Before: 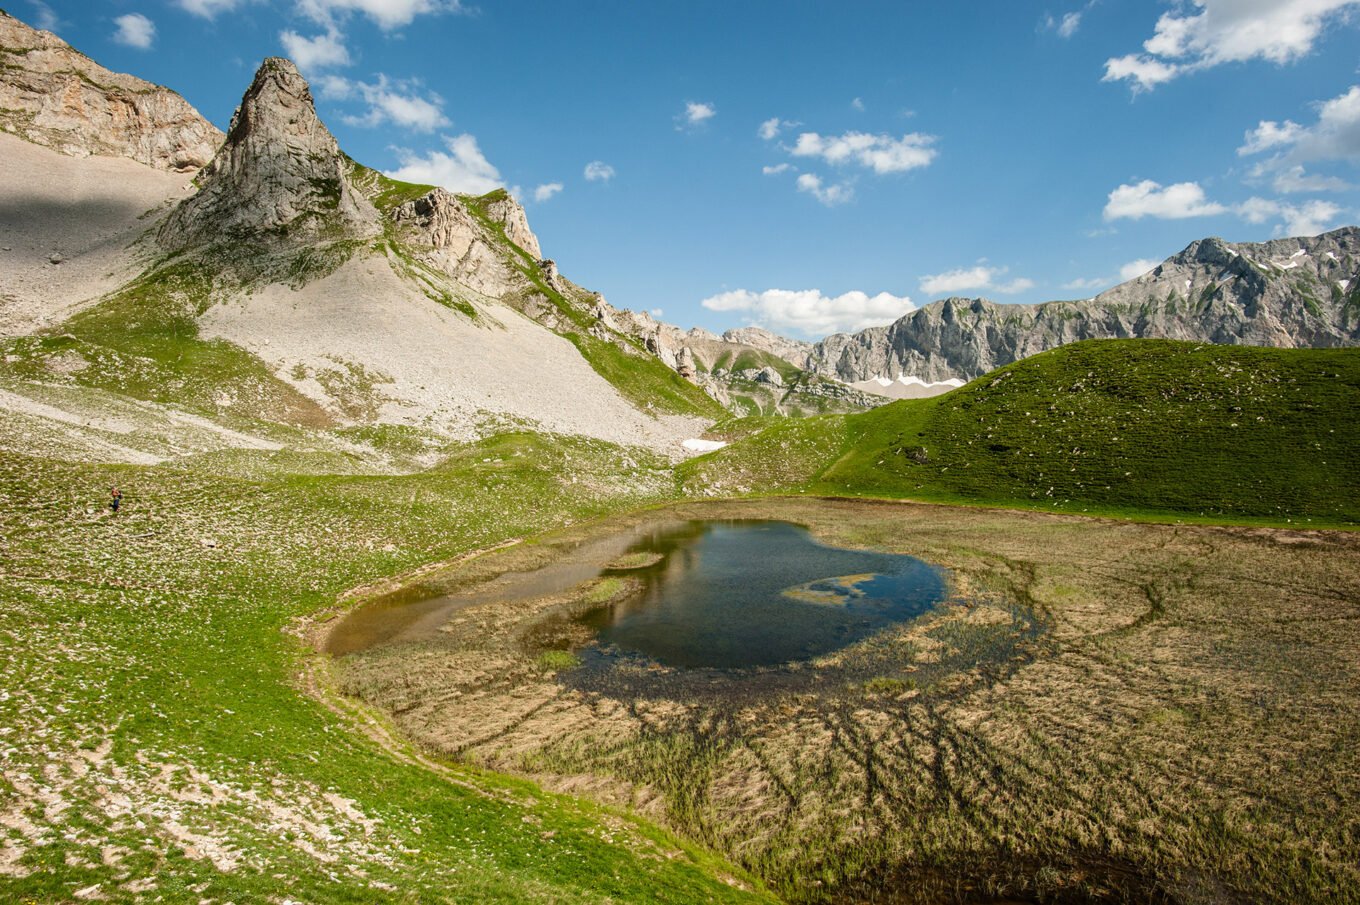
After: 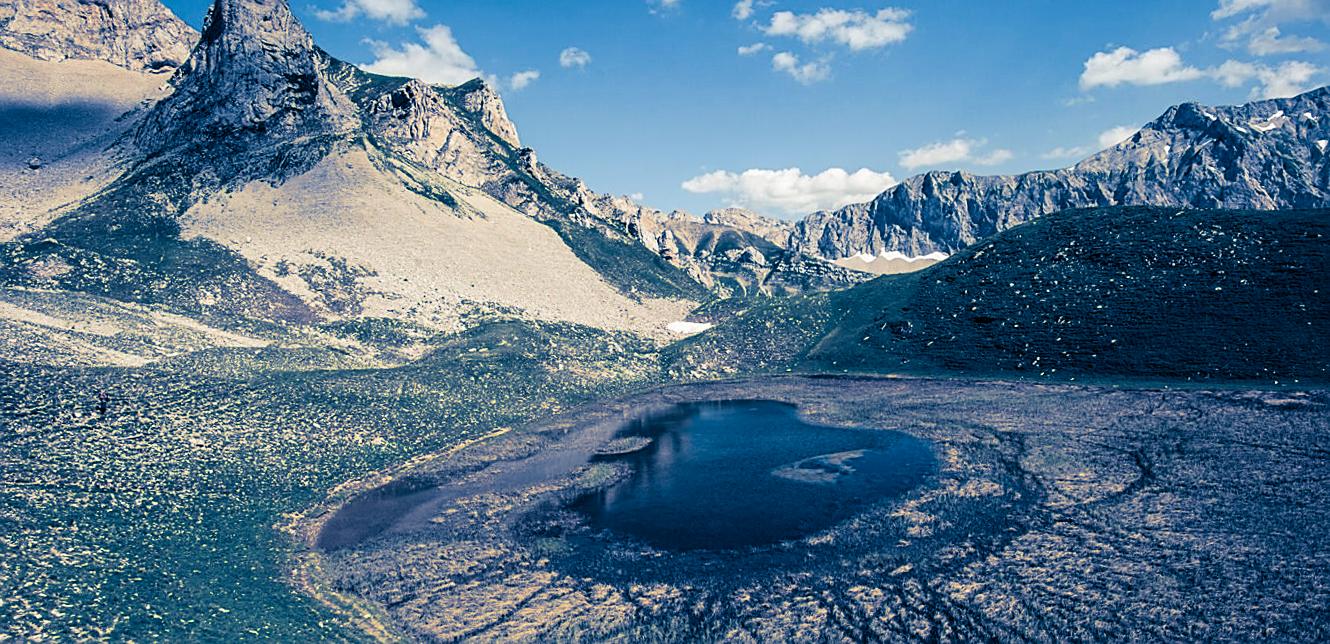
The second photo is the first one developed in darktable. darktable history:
sharpen: on, module defaults
crop: top 11.038%, bottom 13.962%
rotate and perspective: rotation -2°, crop left 0.022, crop right 0.978, crop top 0.049, crop bottom 0.951
split-toning: shadows › hue 226.8°, shadows › saturation 1, highlights › saturation 0, balance -61.41
